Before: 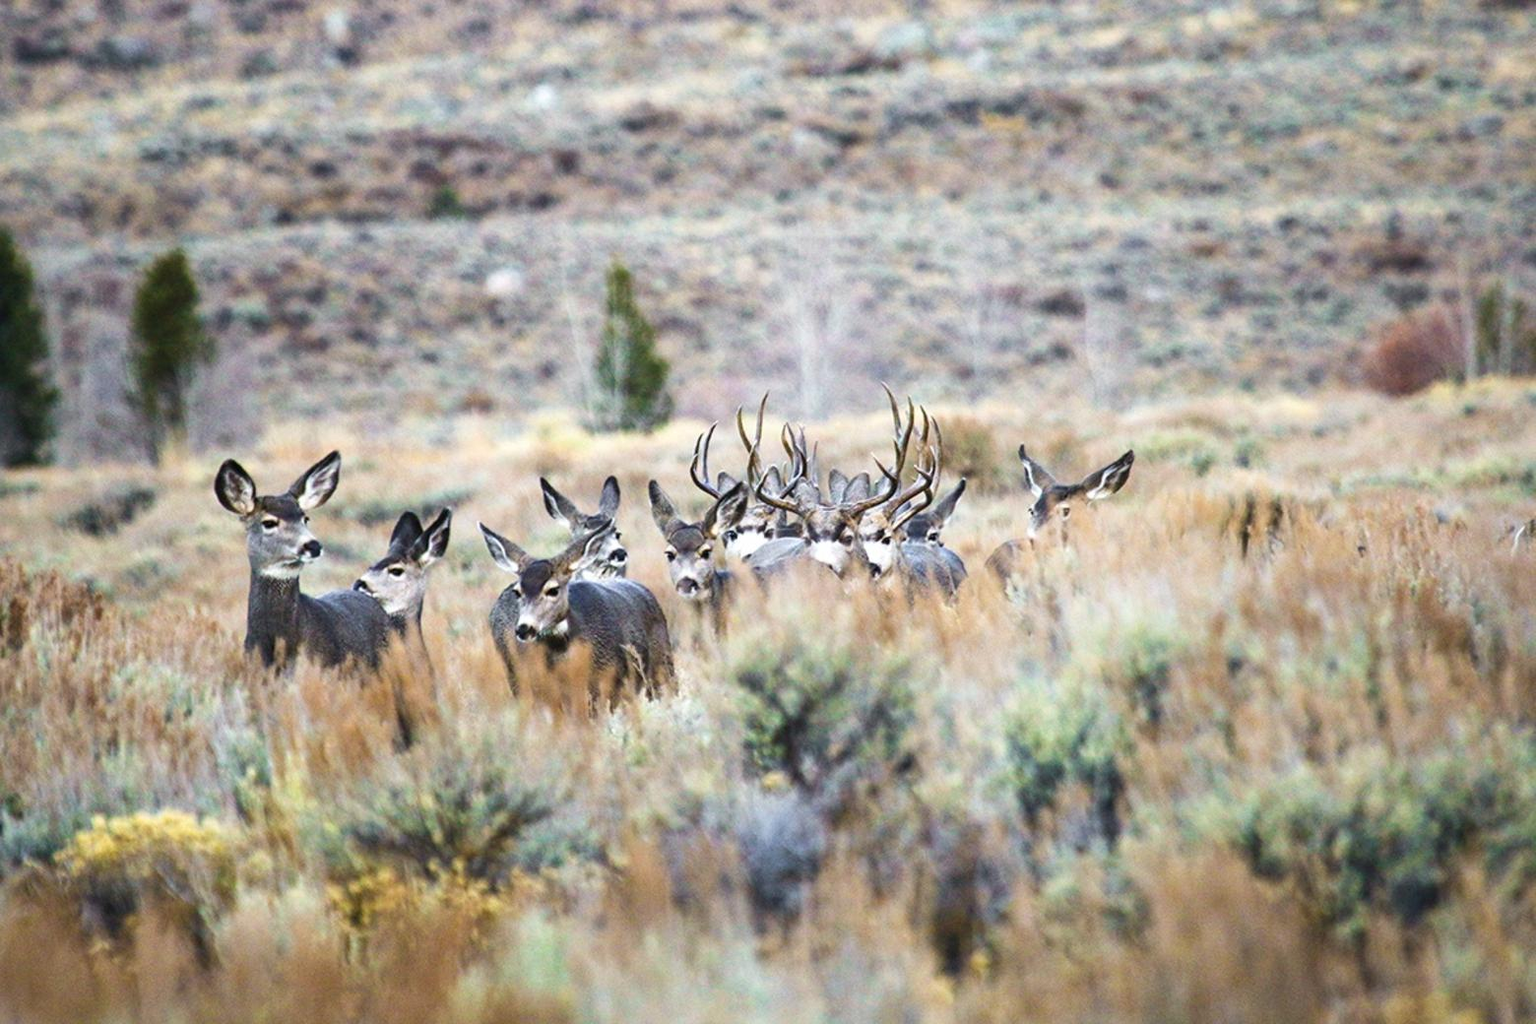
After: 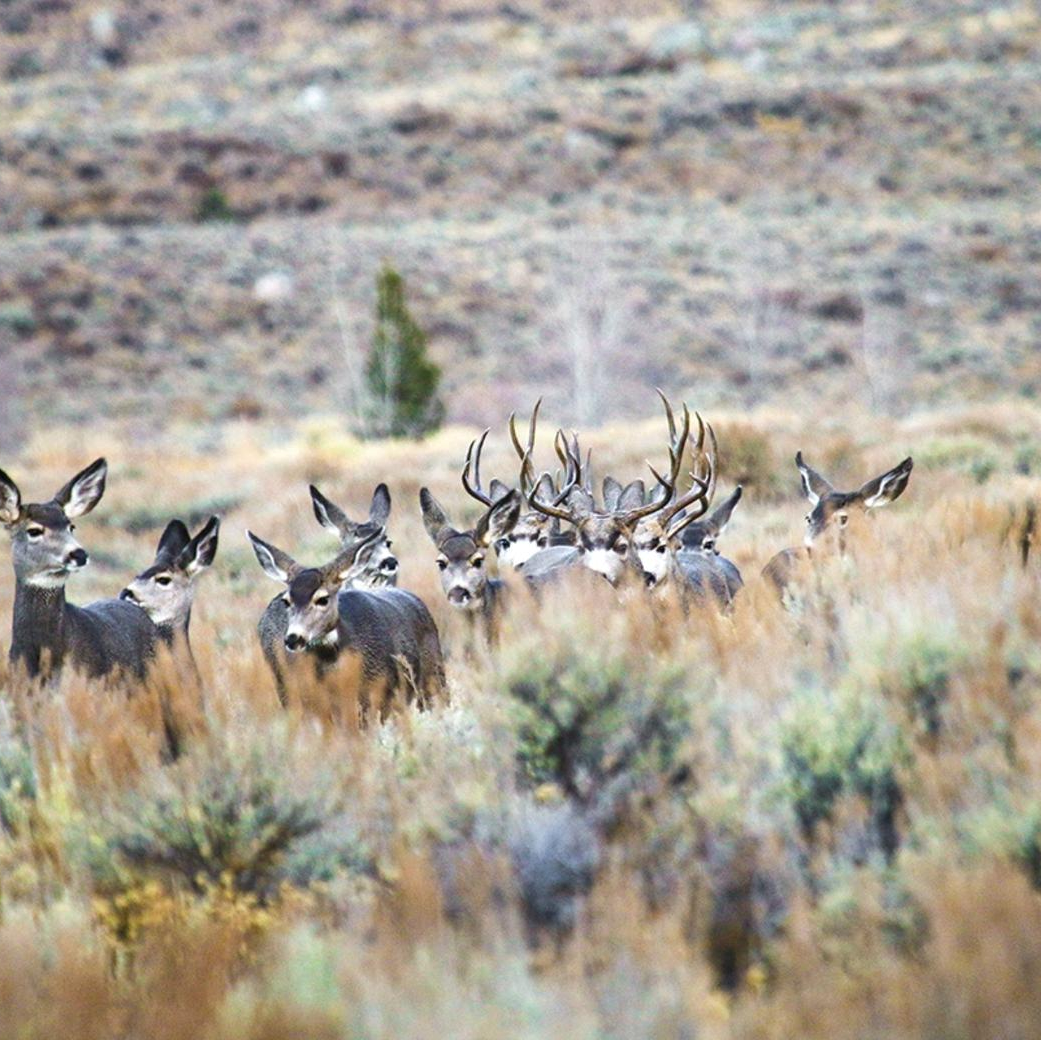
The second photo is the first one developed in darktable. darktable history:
tone equalizer: edges refinement/feathering 500, mask exposure compensation -1.57 EV, preserve details guided filter
shadows and highlights: shadows 25.25, highlights -23.87
crop: left 15.375%, right 17.884%
